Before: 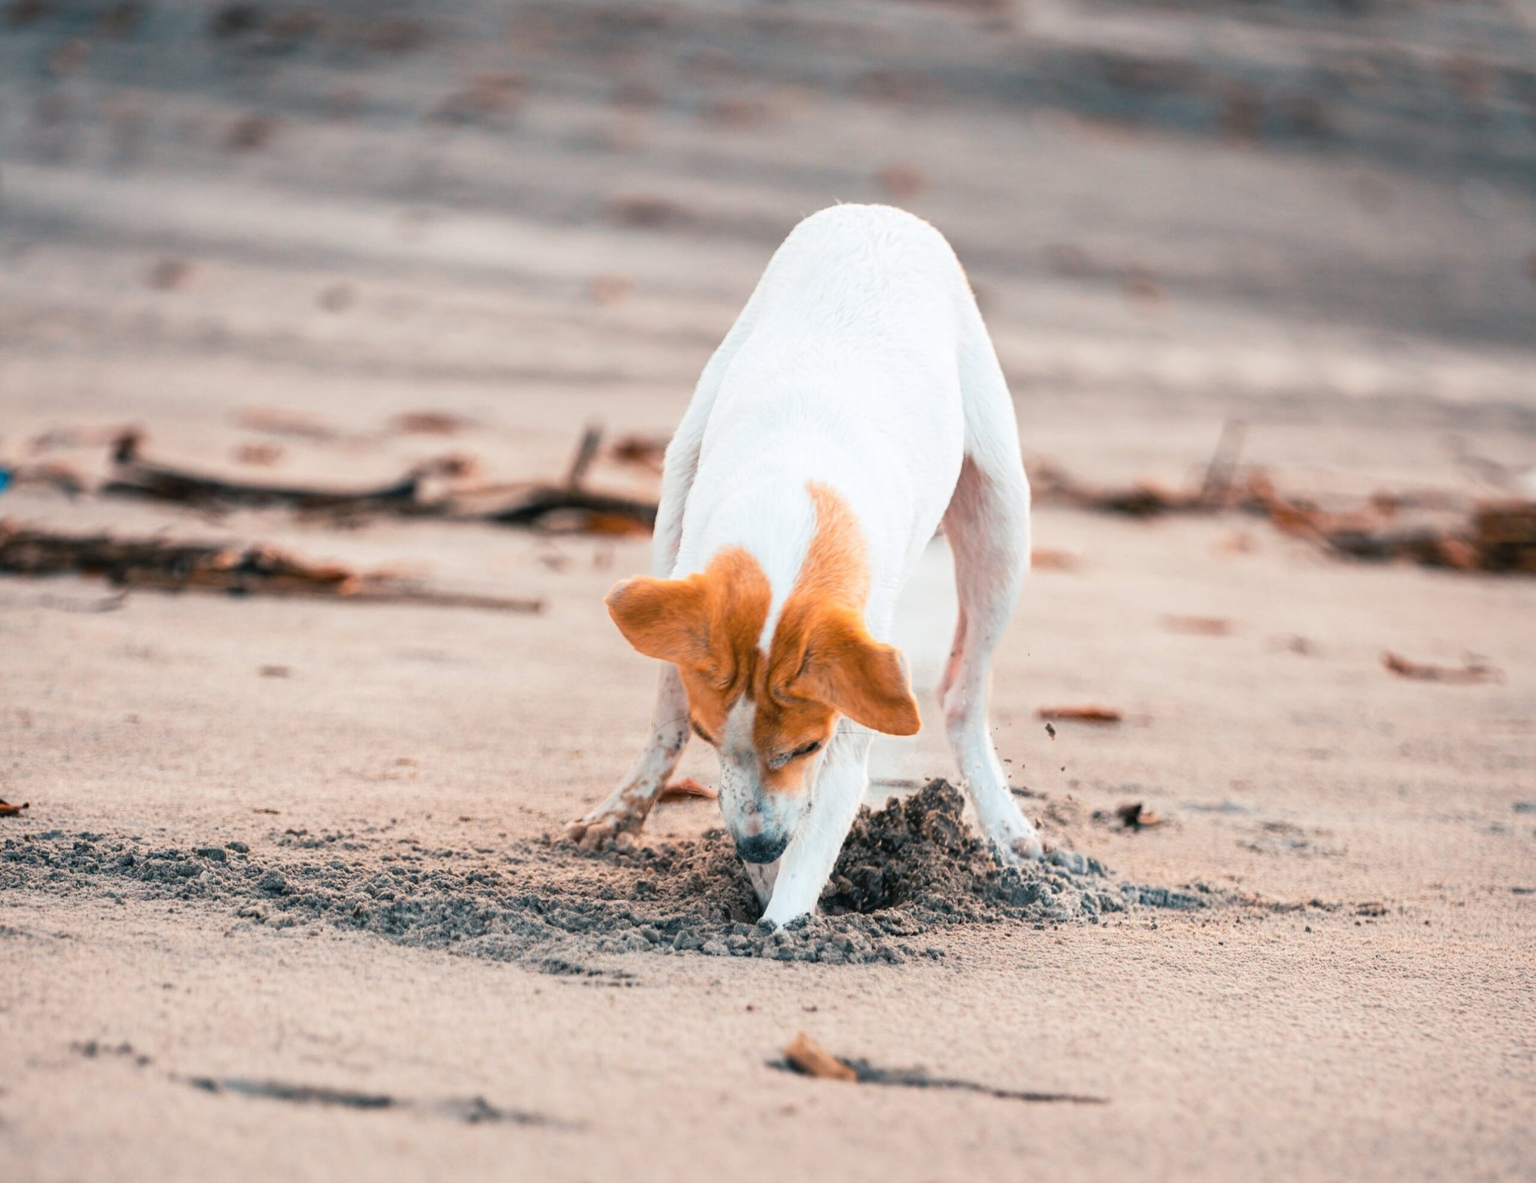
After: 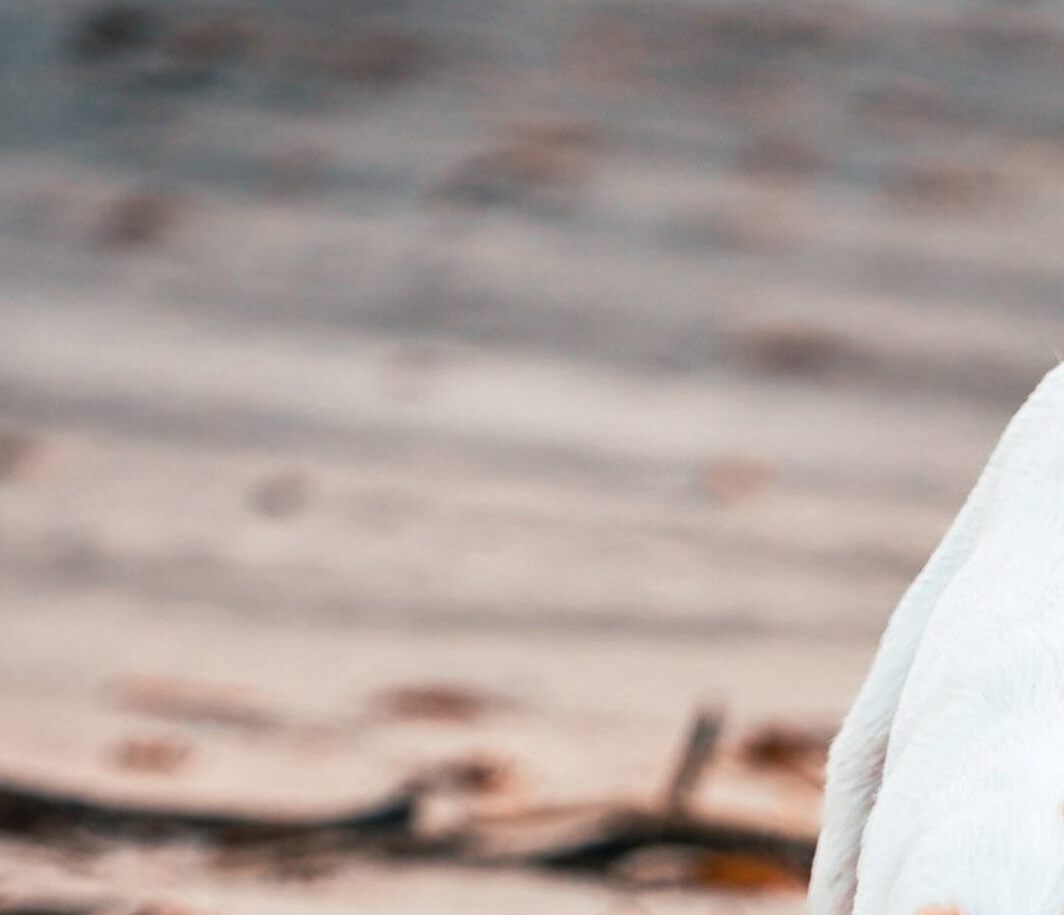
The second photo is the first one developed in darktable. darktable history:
crop and rotate: left 10.958%, top 0.102%, right 47.448%, bottom 53.477%
shadows and highlights: shadows 36.62, highlights -28.03, soften with gaussian
